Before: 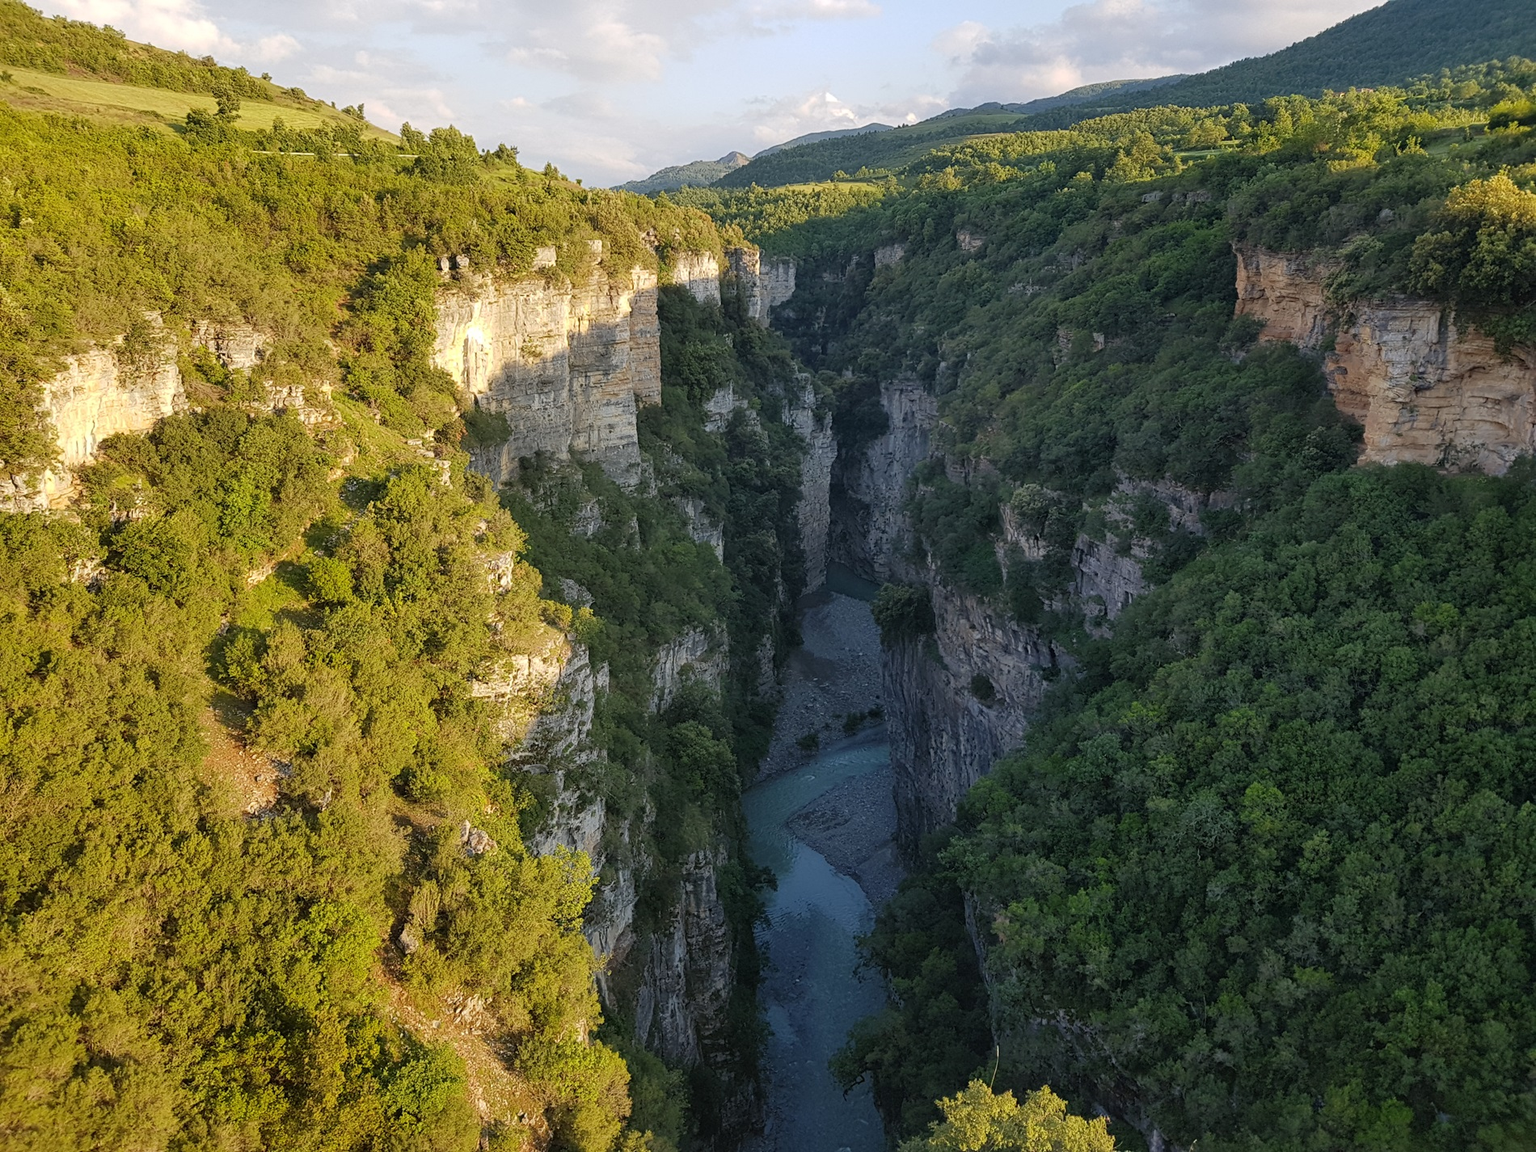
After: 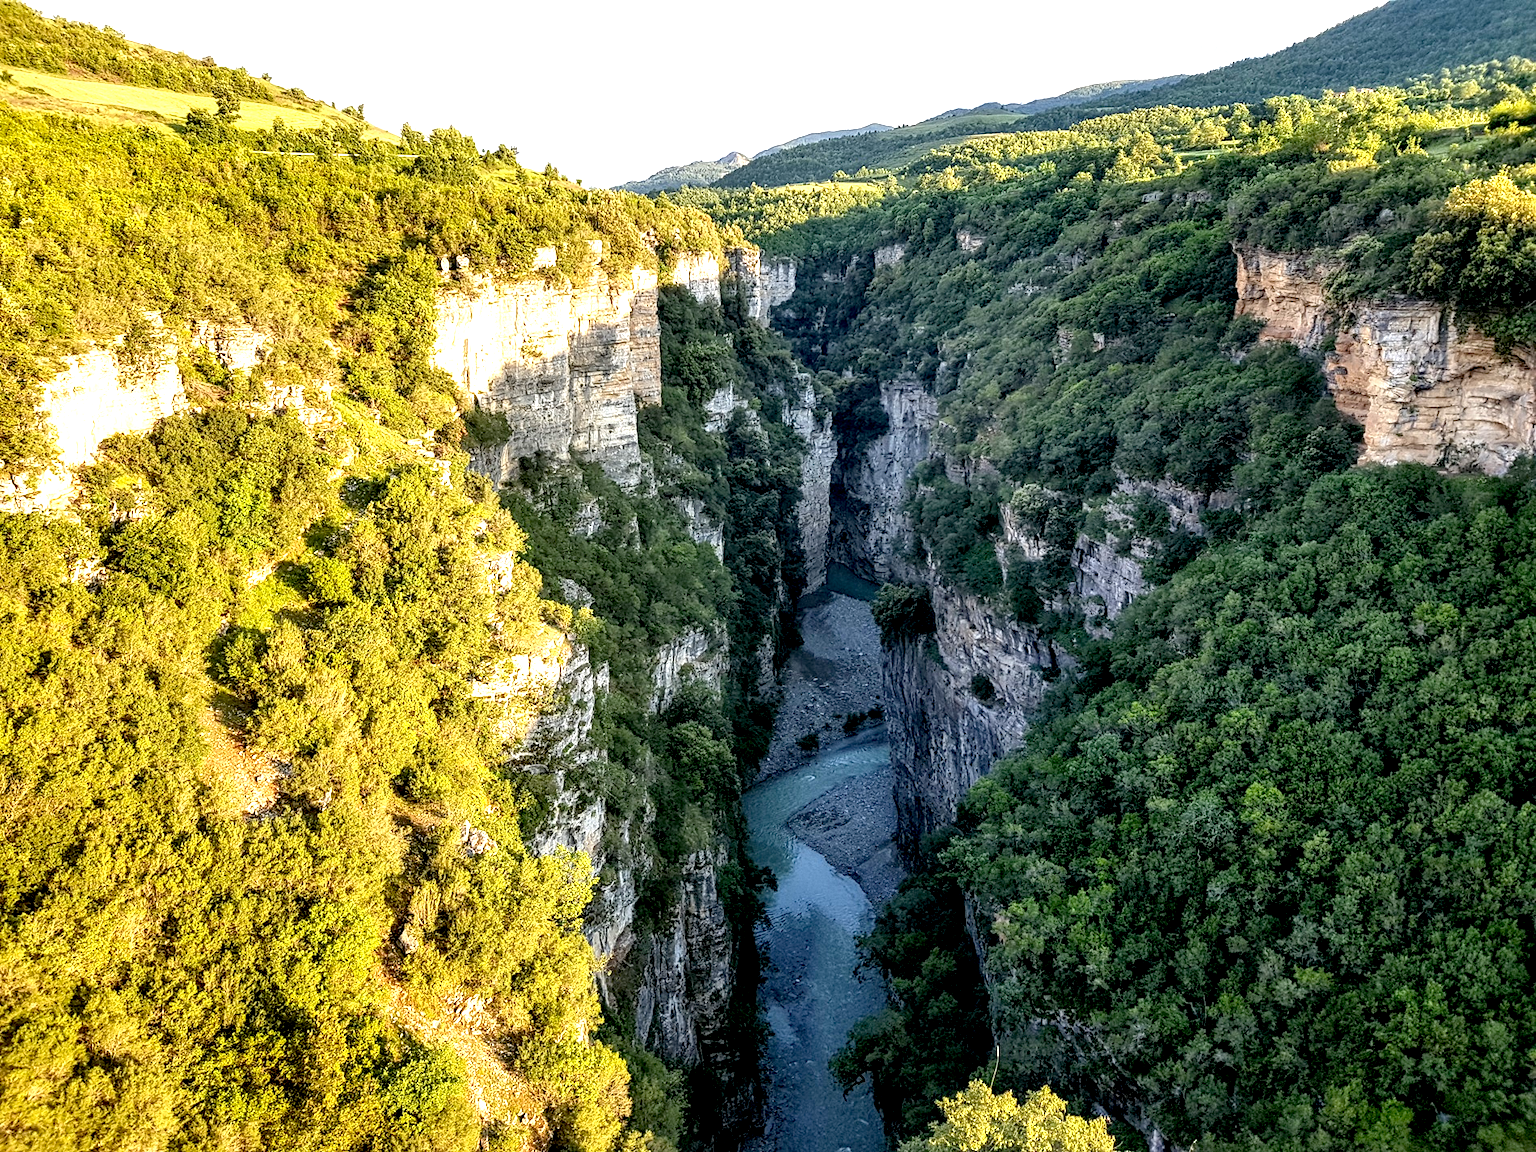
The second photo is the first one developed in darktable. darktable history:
local contrast: highlights 60%, shadows 60%, detail 160%
exposure: black level correction 0.011, exposure 1.088 EV, compensate exposure bias true, compensate highlight preservation false
grain: coarseness 14.57 ISO, strength 8.8%
